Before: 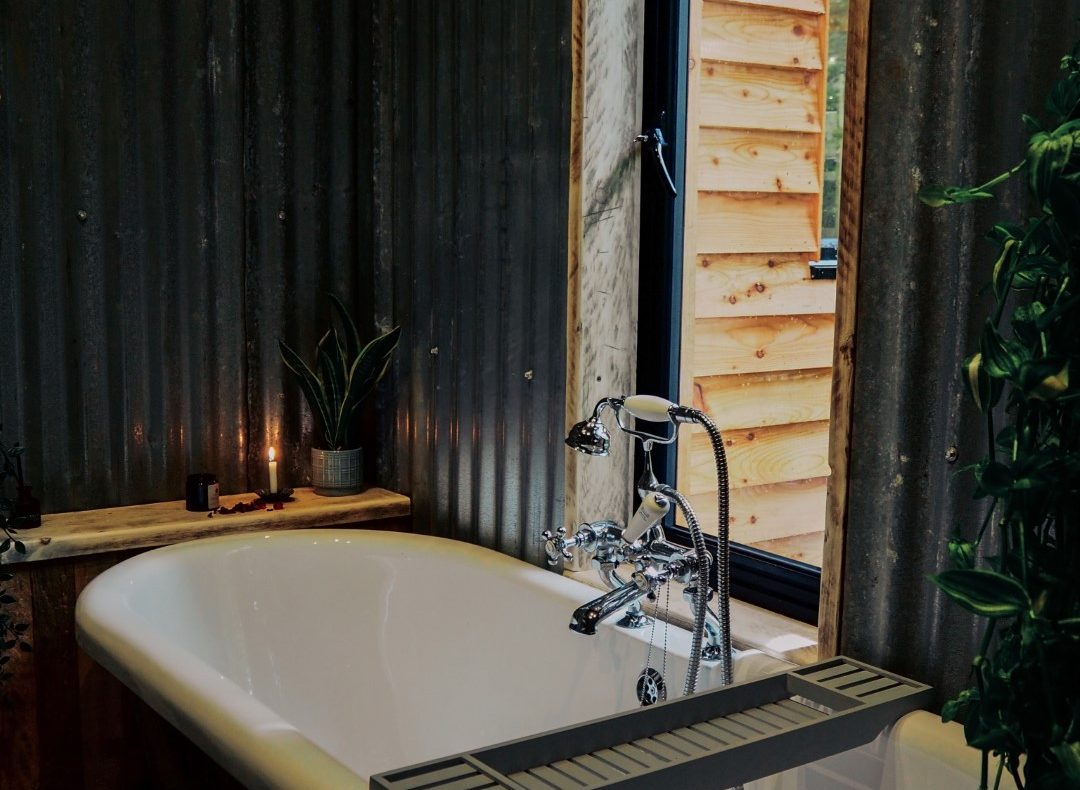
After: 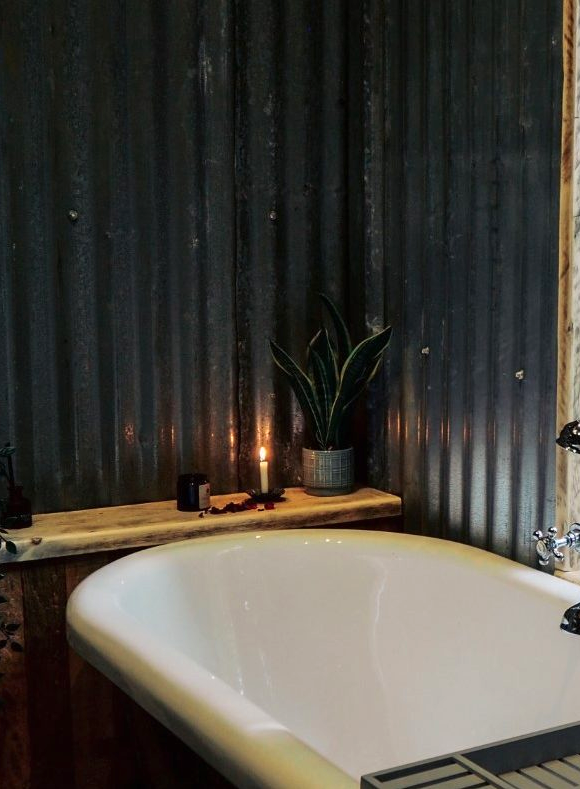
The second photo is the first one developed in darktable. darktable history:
exposure: black level correction 0, exposure 0.5 EV, compensate highlight preservation false
crop: left 0.905%, right 45.373%, bottom 0.09%
